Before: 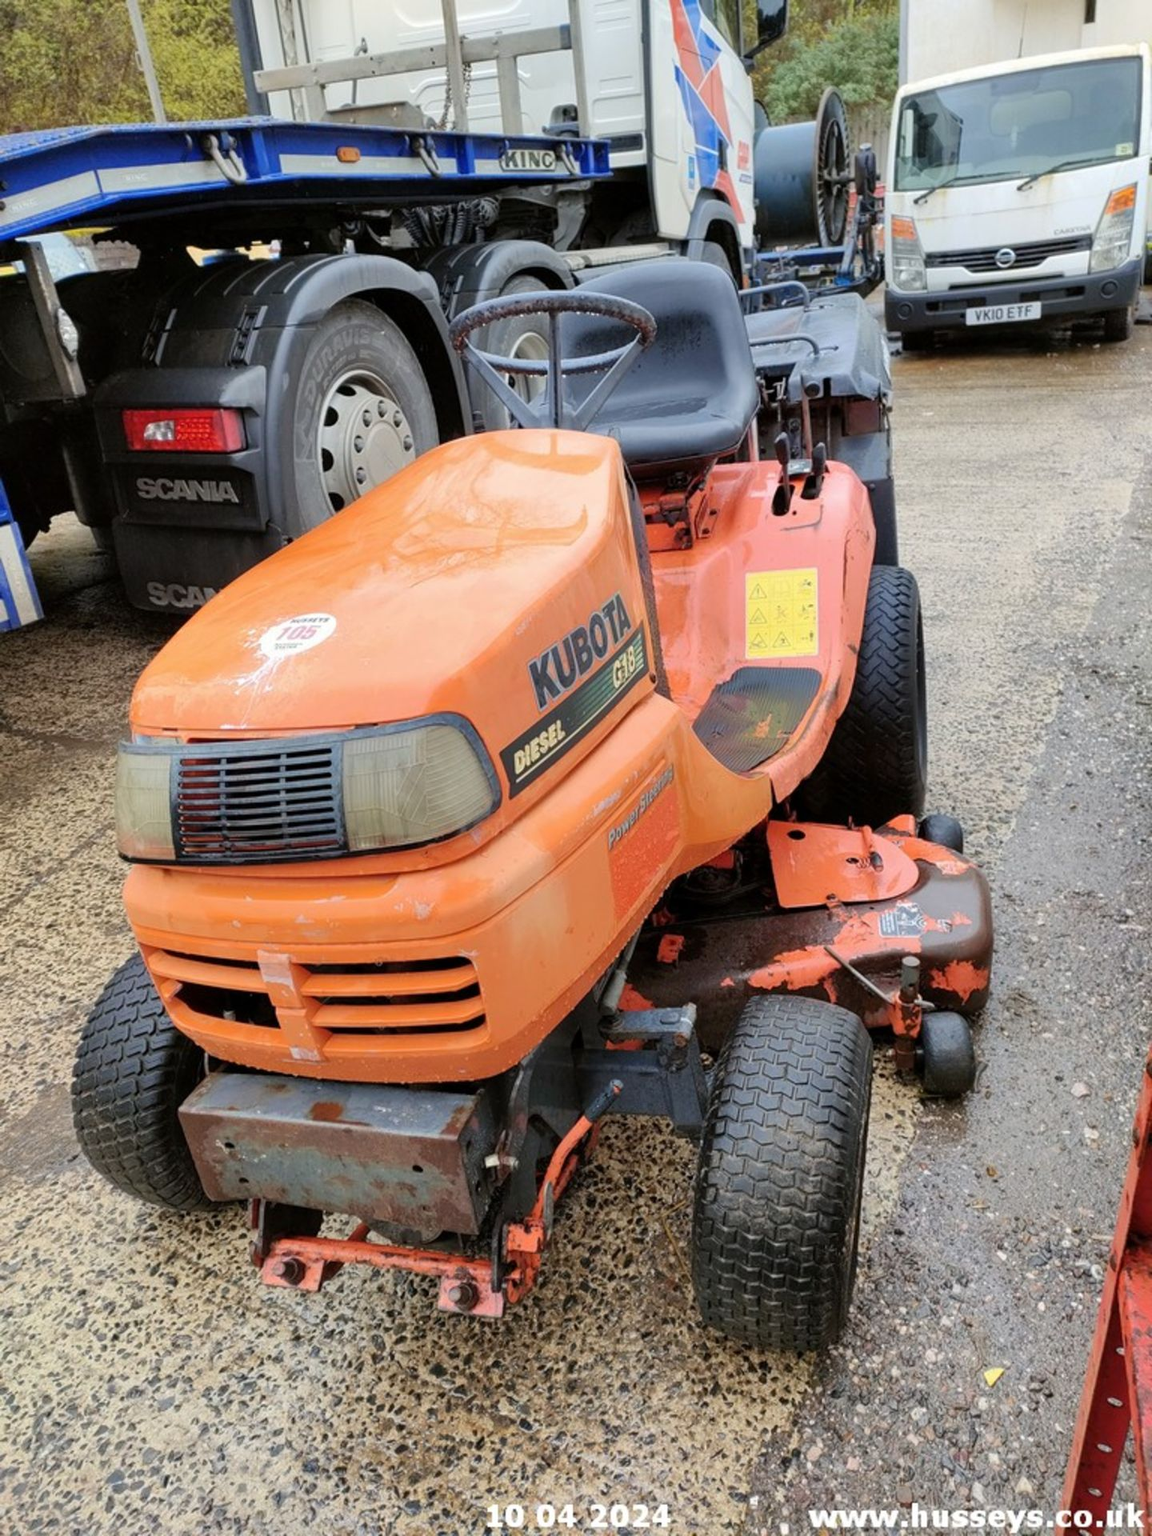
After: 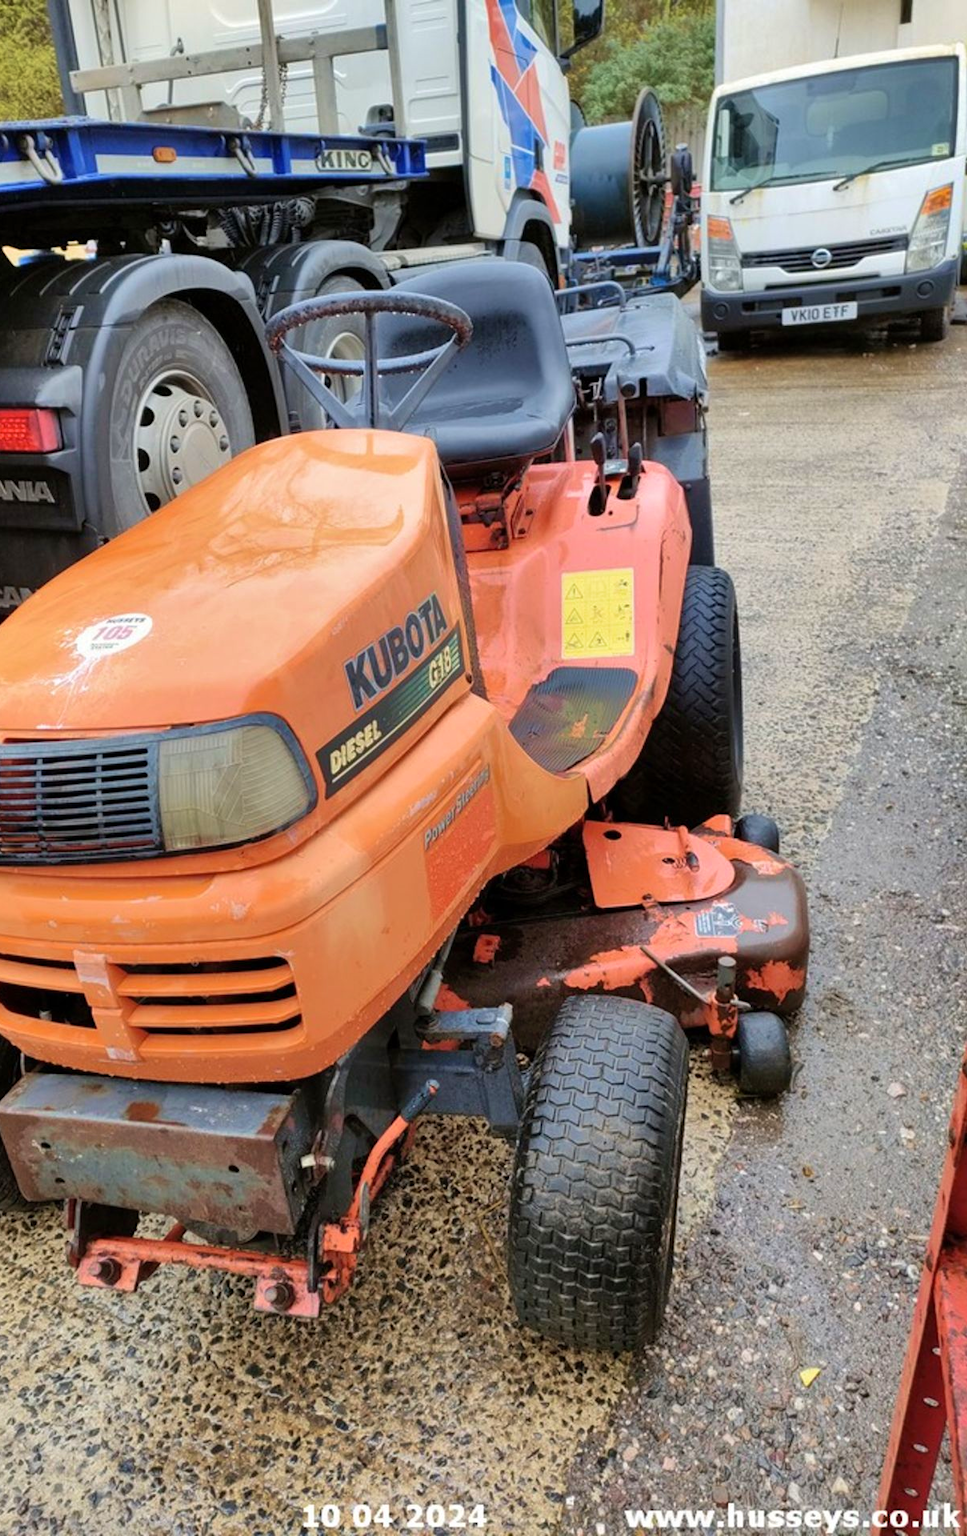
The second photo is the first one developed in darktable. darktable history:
crop: left 16.037%
velvia: on, module defaults
shadows and highlights: low approximation 0.01, soften with gaussian
